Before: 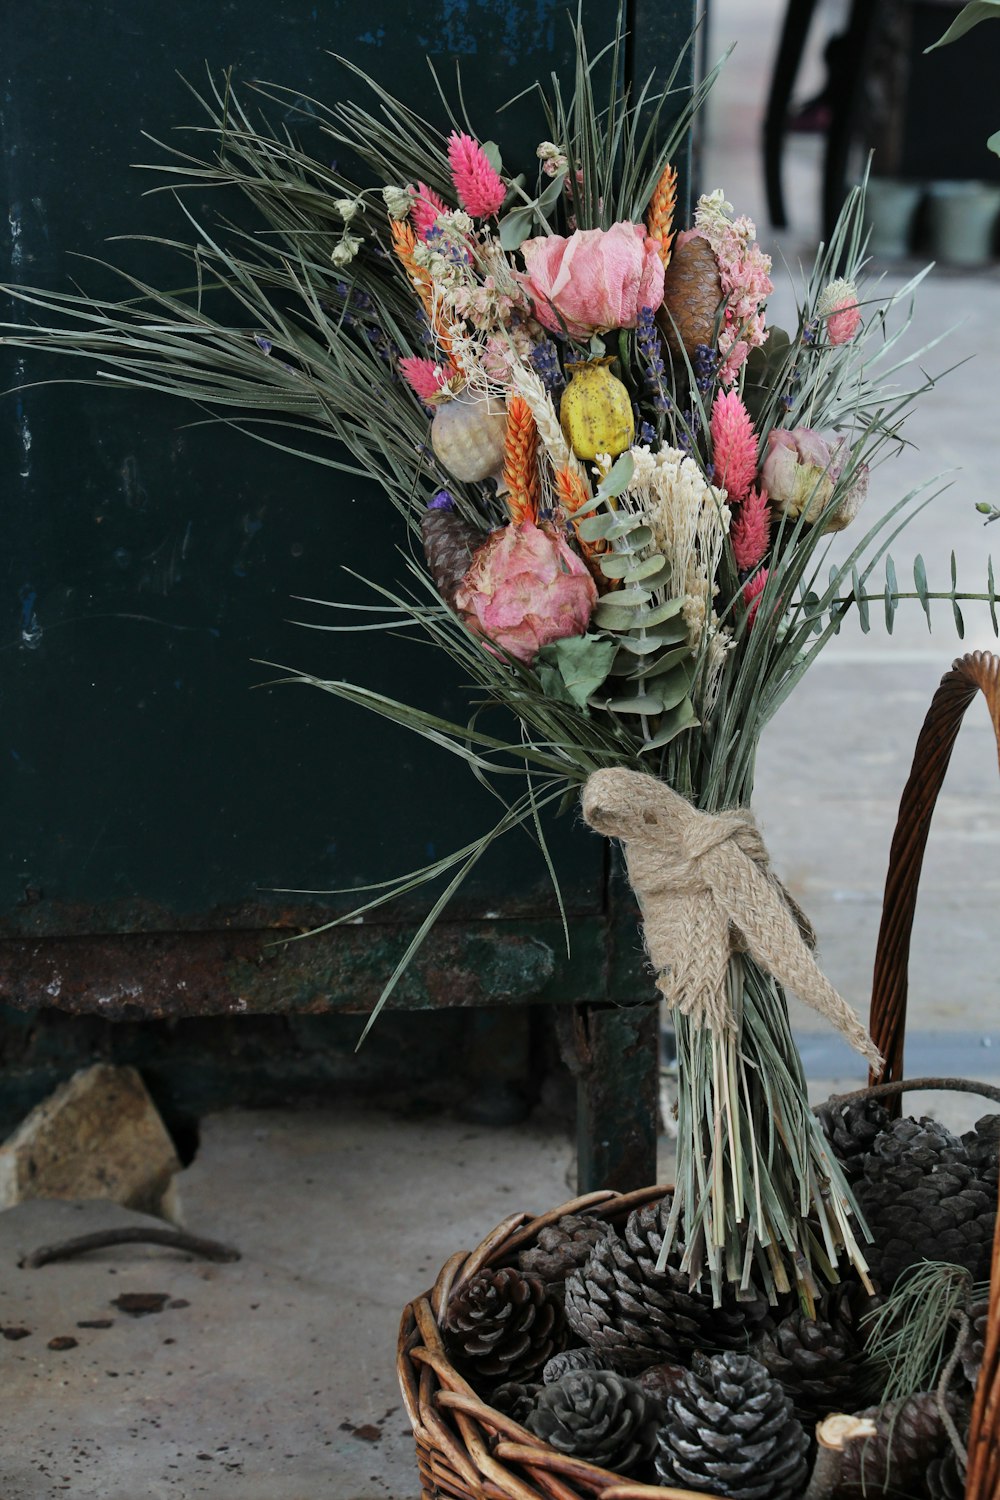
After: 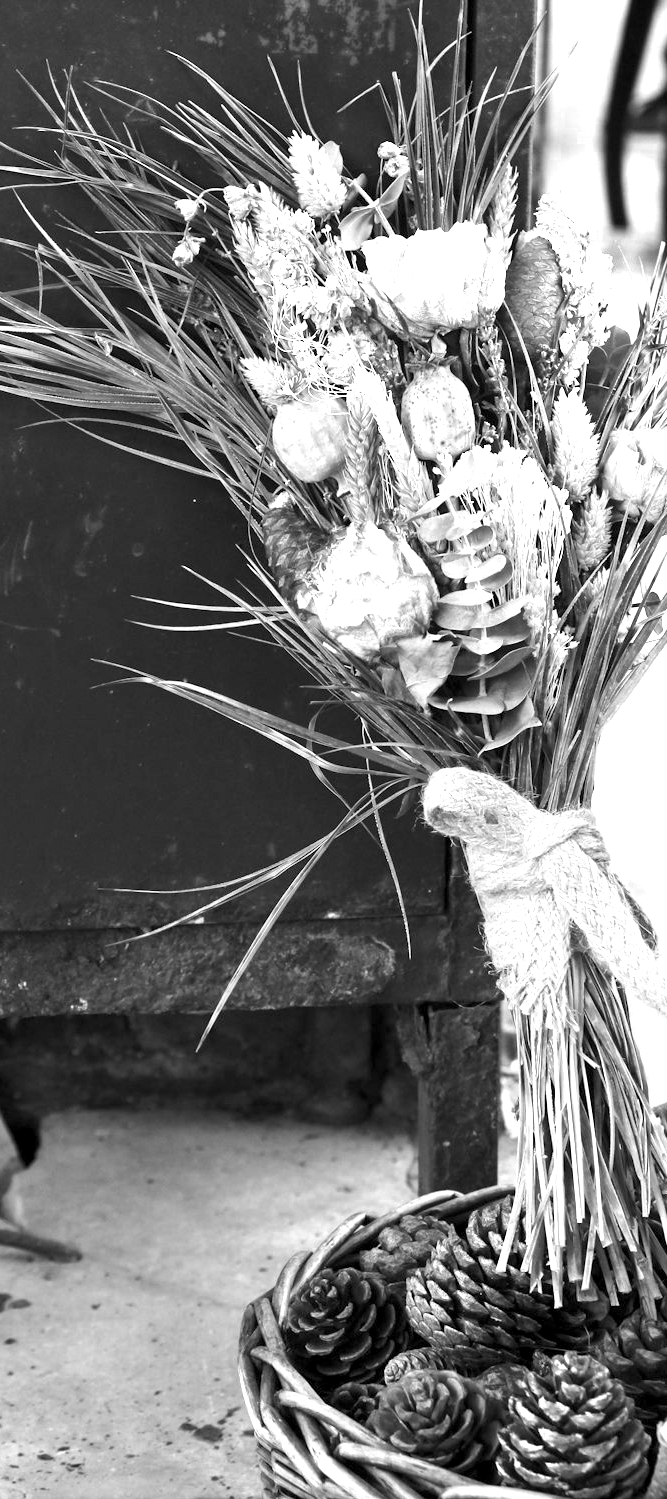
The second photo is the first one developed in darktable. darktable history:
crop and rotate: left 15.991%, right 17.274%
exposure: black level correction 0.001, exposure 1.711 EV, compensate highlight preservation false
color zones: curves: ch0 [(0, 0.613) (0.01, 0.613) (0.245, 0.448) (0.498, 0.529) (0.642, 0.665) (0.879, 0.777) (0.99, 0.613)]; ch1 [(0, 0) (0.143, 0) (0.286, 0) (0.429, 0) (0.571, 0) (0.714, 0) (0.857, 0)]
